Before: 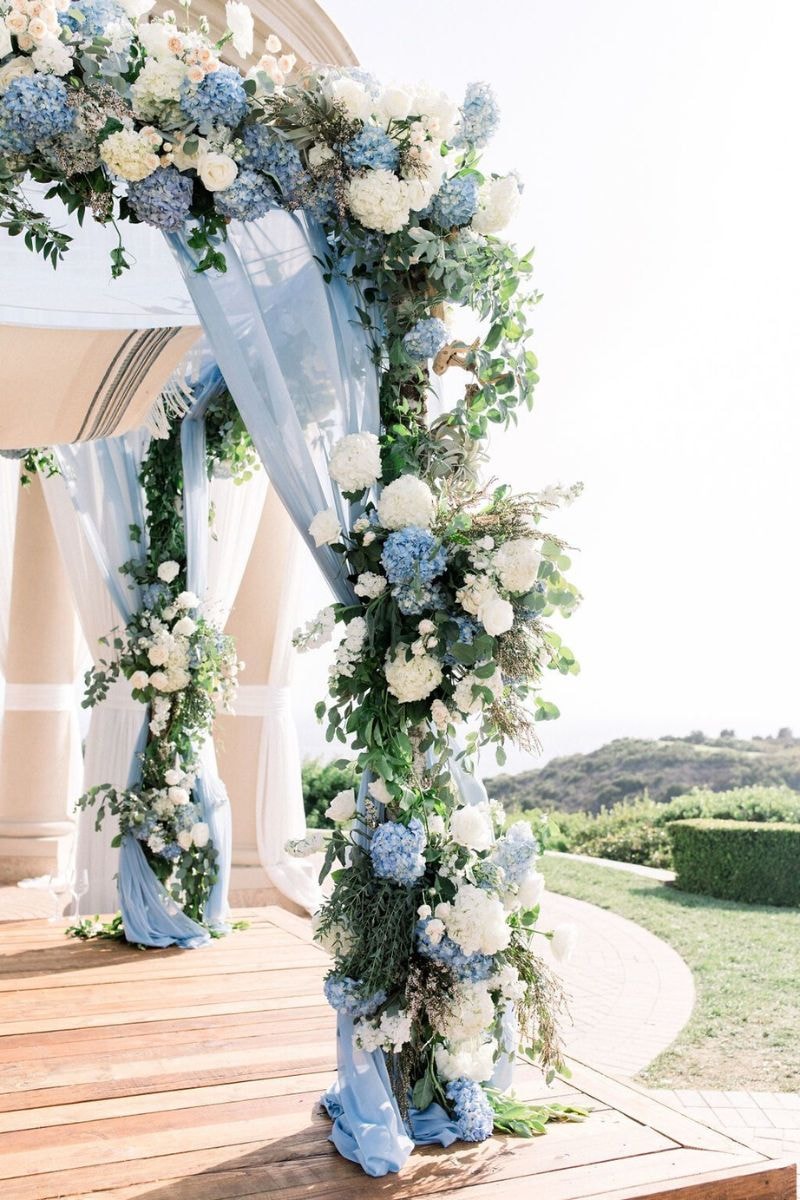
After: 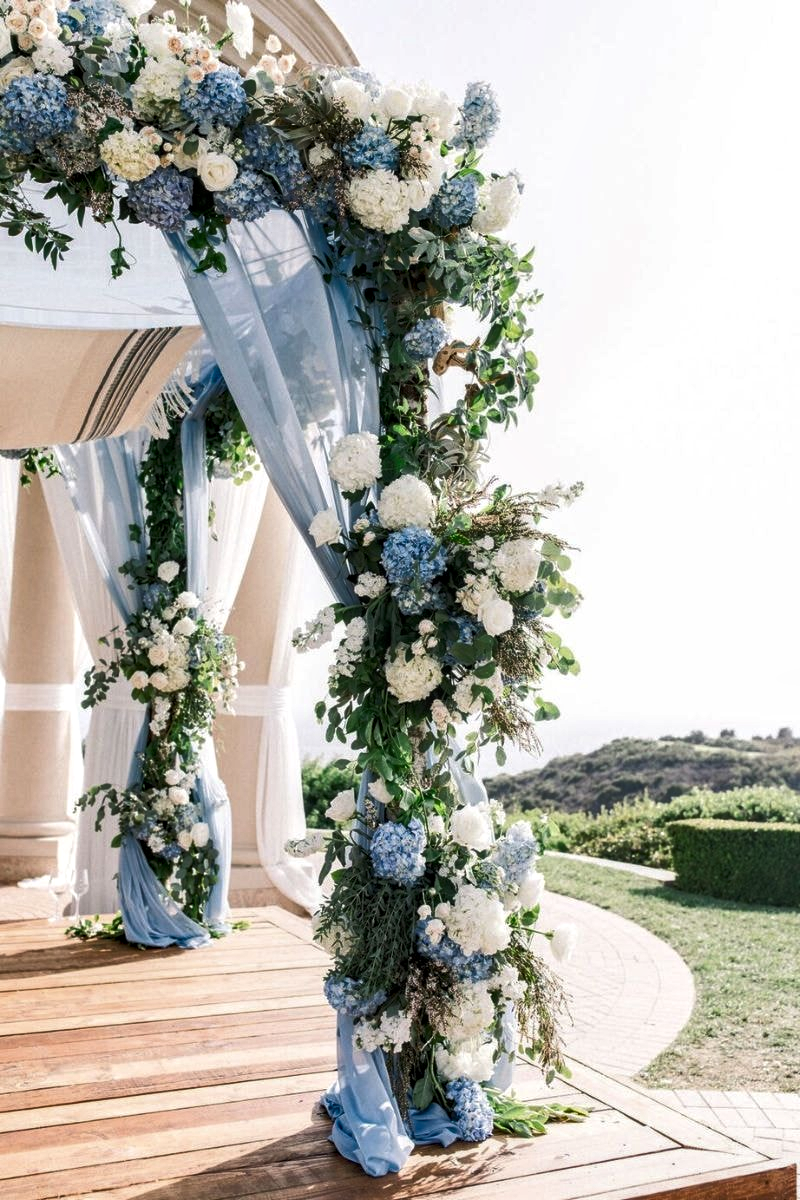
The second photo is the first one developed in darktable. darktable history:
local contrast: detail 130%
shadows and highlights: radius 337.17, shadows 29.01, soften with gaussian
